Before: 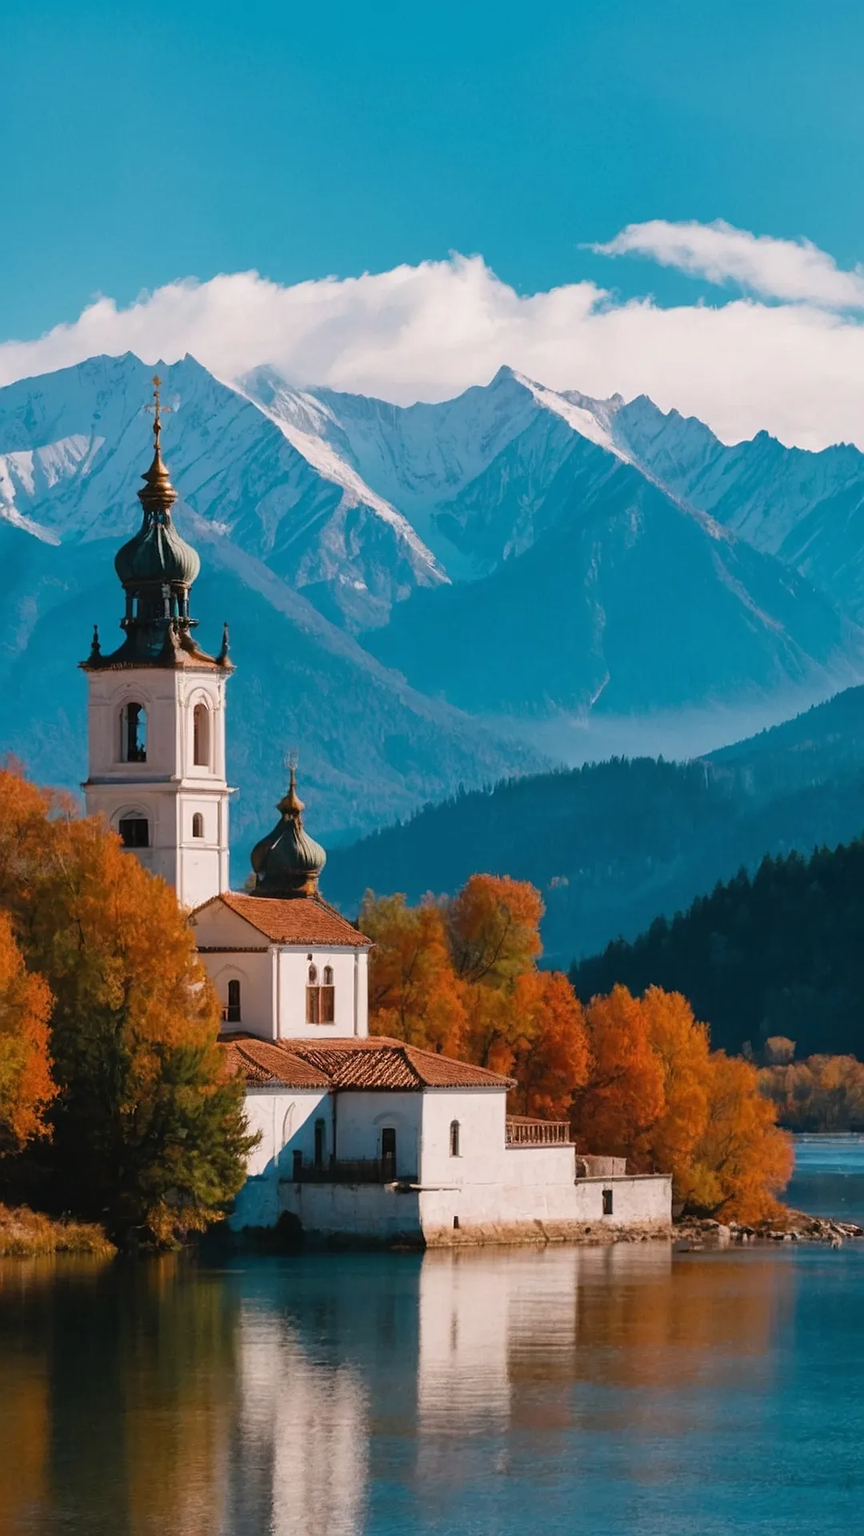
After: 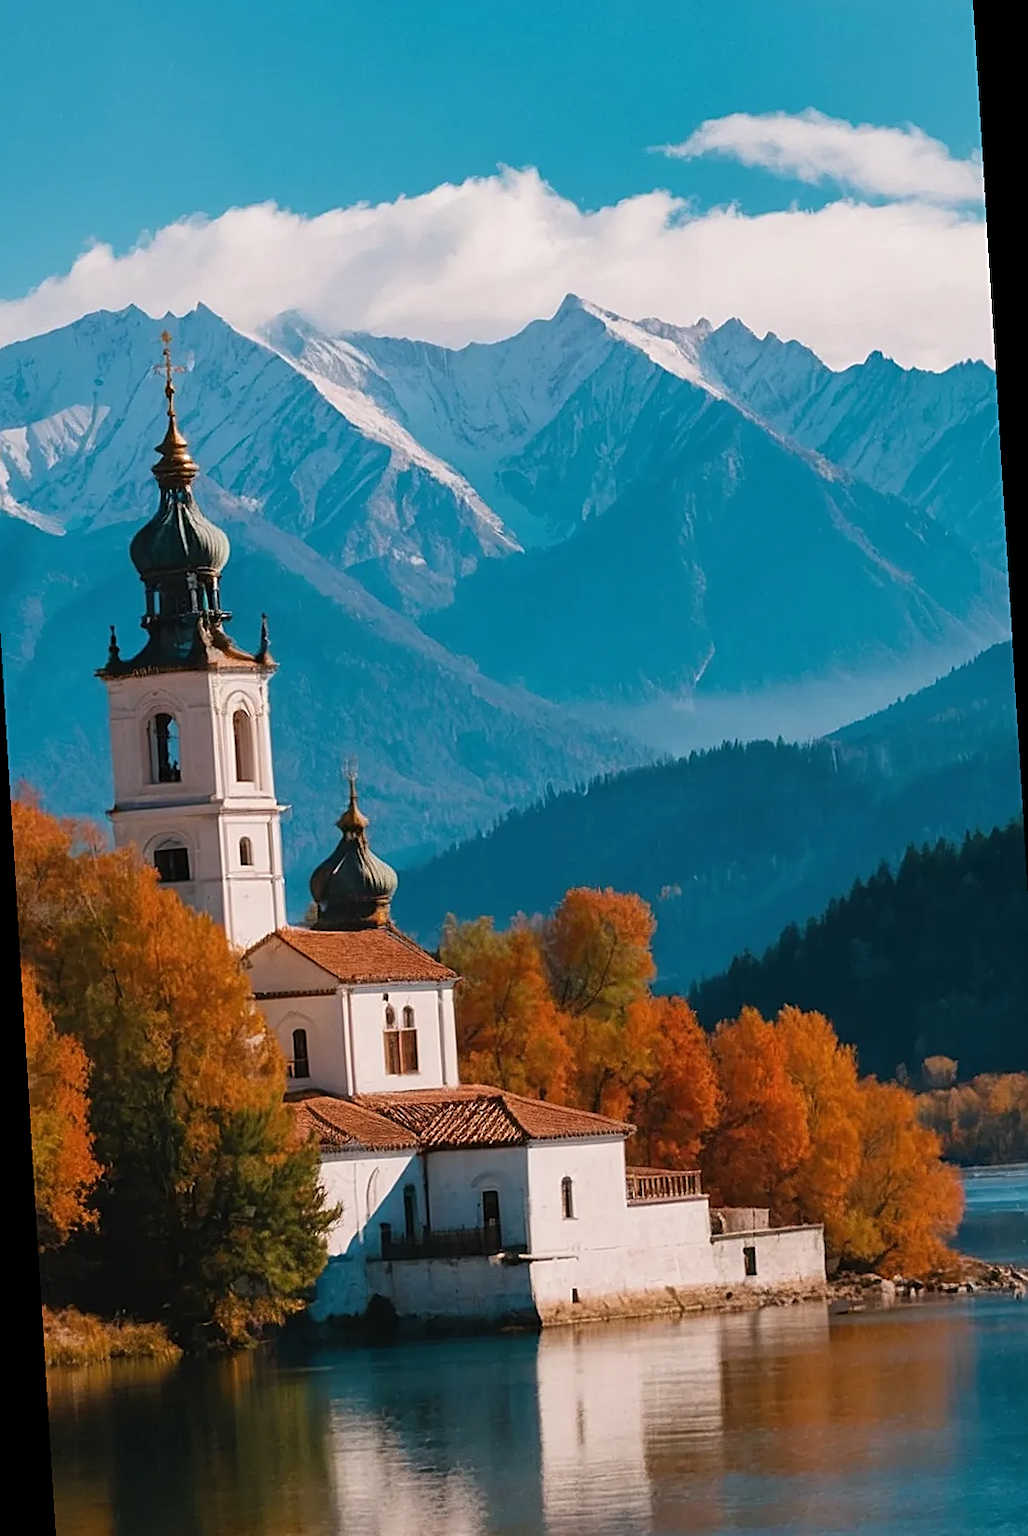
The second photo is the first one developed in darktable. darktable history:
sharpen: on, module defaults
rotate and perspective: rotation -3.52°, crop left 0.036, crop right 0.964, crop top 0.081, crop bottom 0.919
crop: left 0.434%, top 0.485%, right 0.244%, bottom 0.386%
